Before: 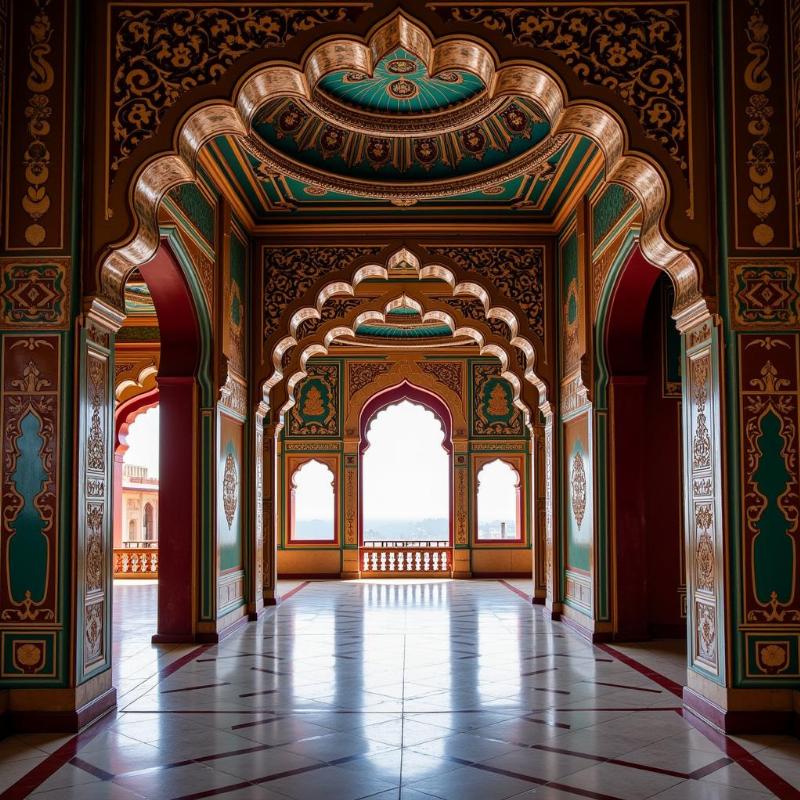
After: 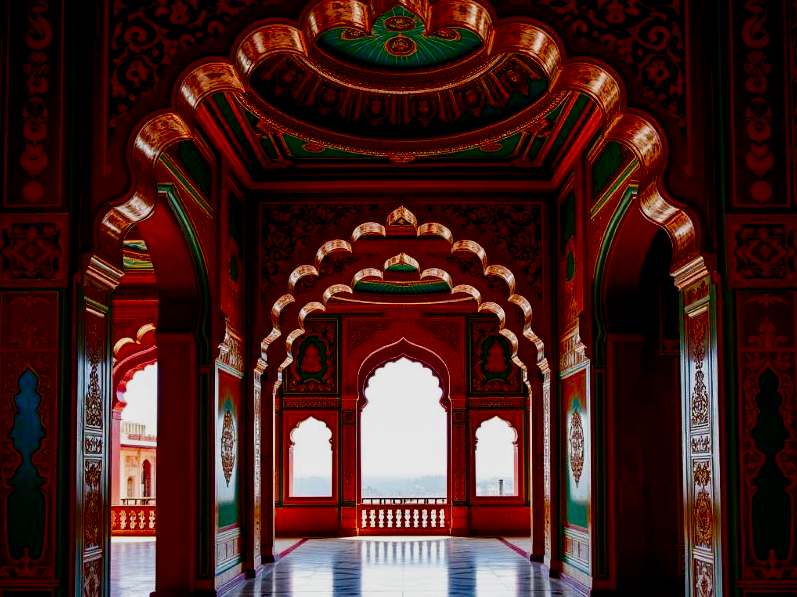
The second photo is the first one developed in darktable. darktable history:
contrast brightness saturation: brightness -0.995, saturation 0.99
tone equalizer: smoothing diameter 2.07%, edges refinement/feathering 23.12, mask exposure compensation -1.57 EV, filter diffusion 5
exposure: exposure 0.757 EV, compensate exposure bias true, compensate highlight preservation false
crop: left 0.354%, top 5.483%, bottom 19.802%
filmic rgb: black relative exposure -5.11 EV, white relative exposure 3.98 EV, threshold 5.96 EV, hardness 2.88, contrast 1.3, highlights saturation mix -30.96%, enable highlight reconstruction true
